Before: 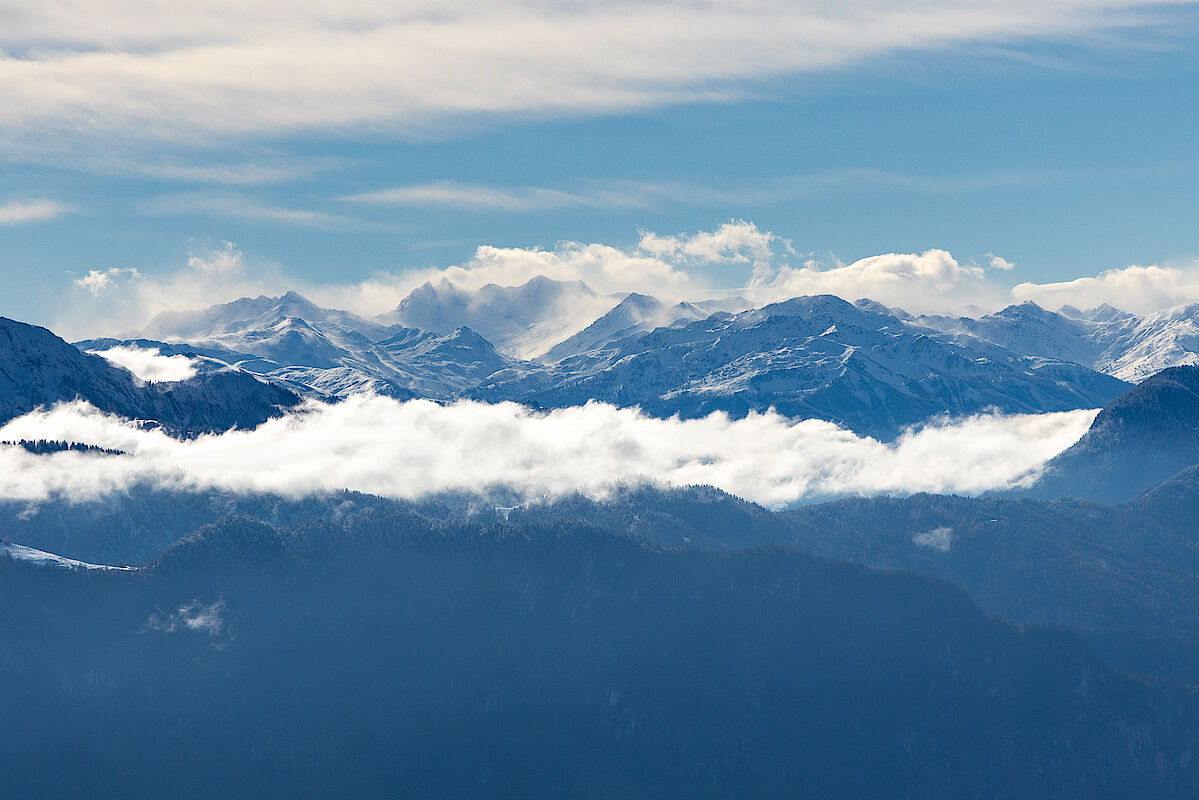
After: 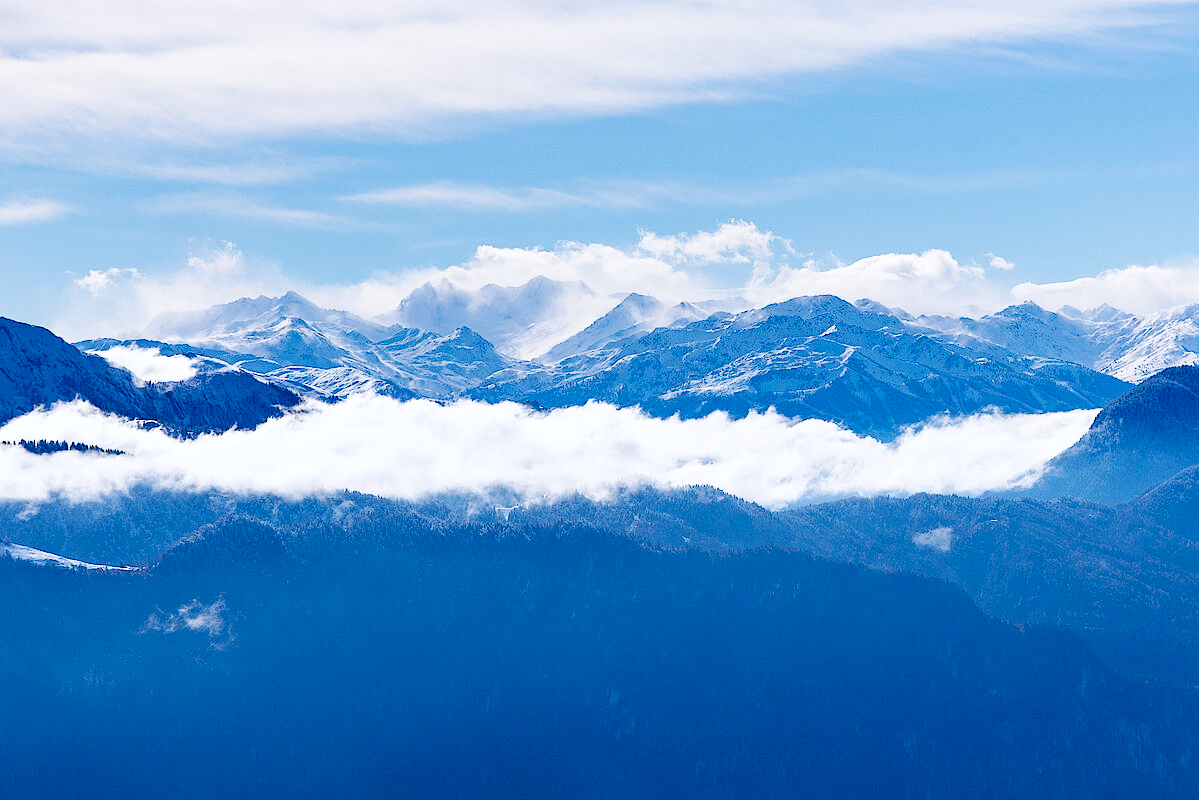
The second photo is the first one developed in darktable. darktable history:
white balance: red 0.967, blue 1.119, emerald 0.756
base curve: curves: ch0 [(0, 0) (0.036, 0.025) (0.121, 0.166) (0.206, 0.329) (0.605, 0.79) (1, 1)], preserve colors none
